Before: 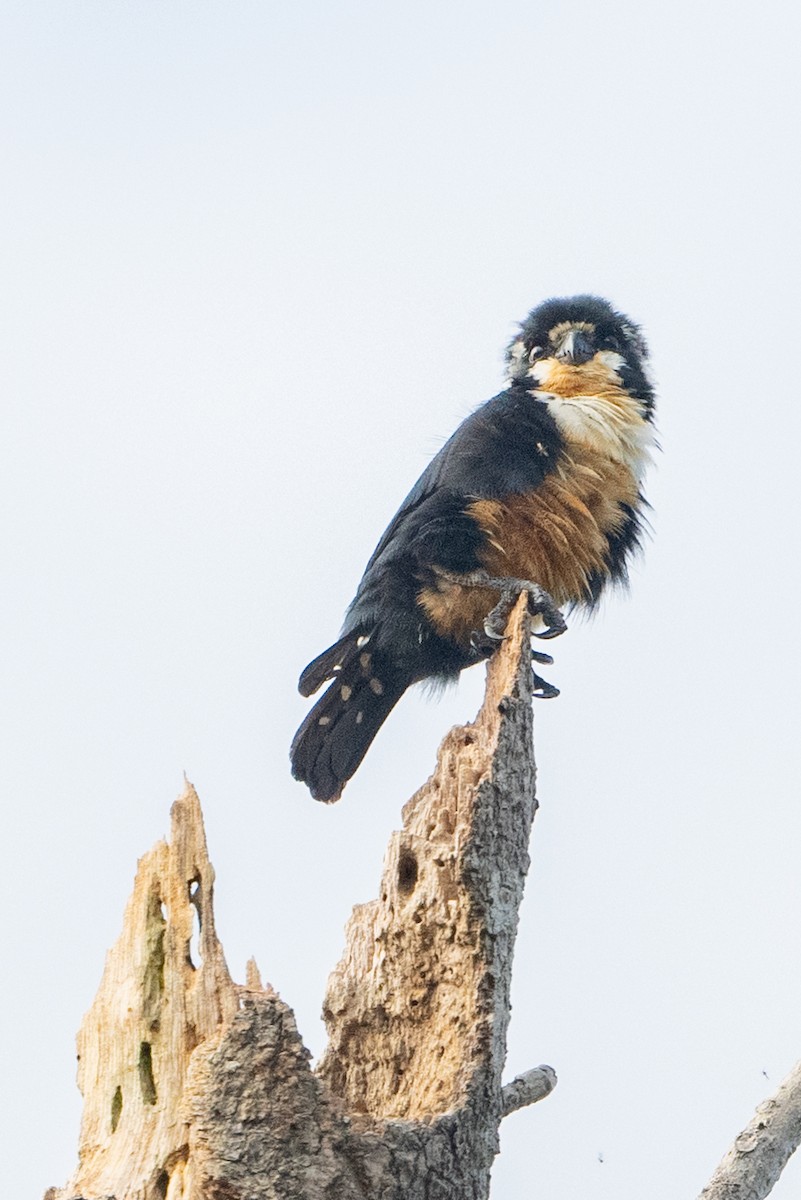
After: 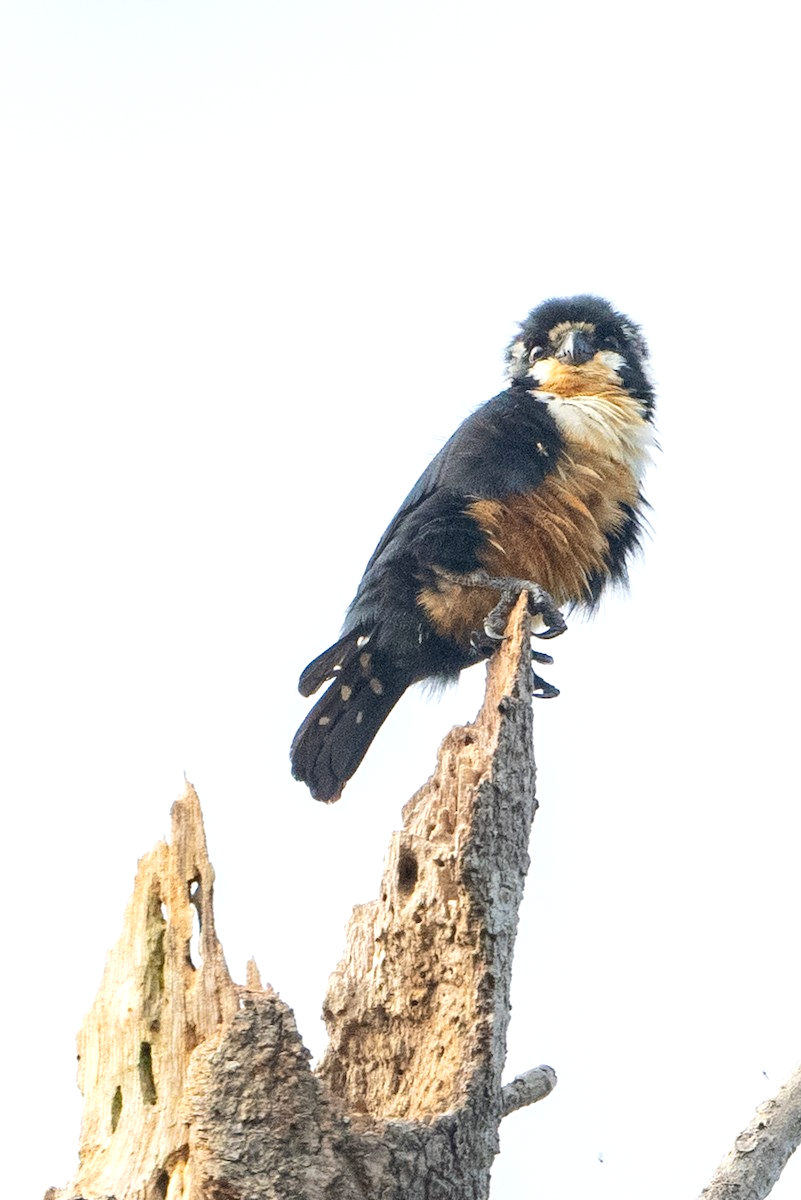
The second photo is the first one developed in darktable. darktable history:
exposure: black level correction 0, exposure 0.301 EV, compensate highlight preservation false
base curve: curves: ch0 [(0, 0) (0.472, 0.455) (1, 1)], preserve colors none
